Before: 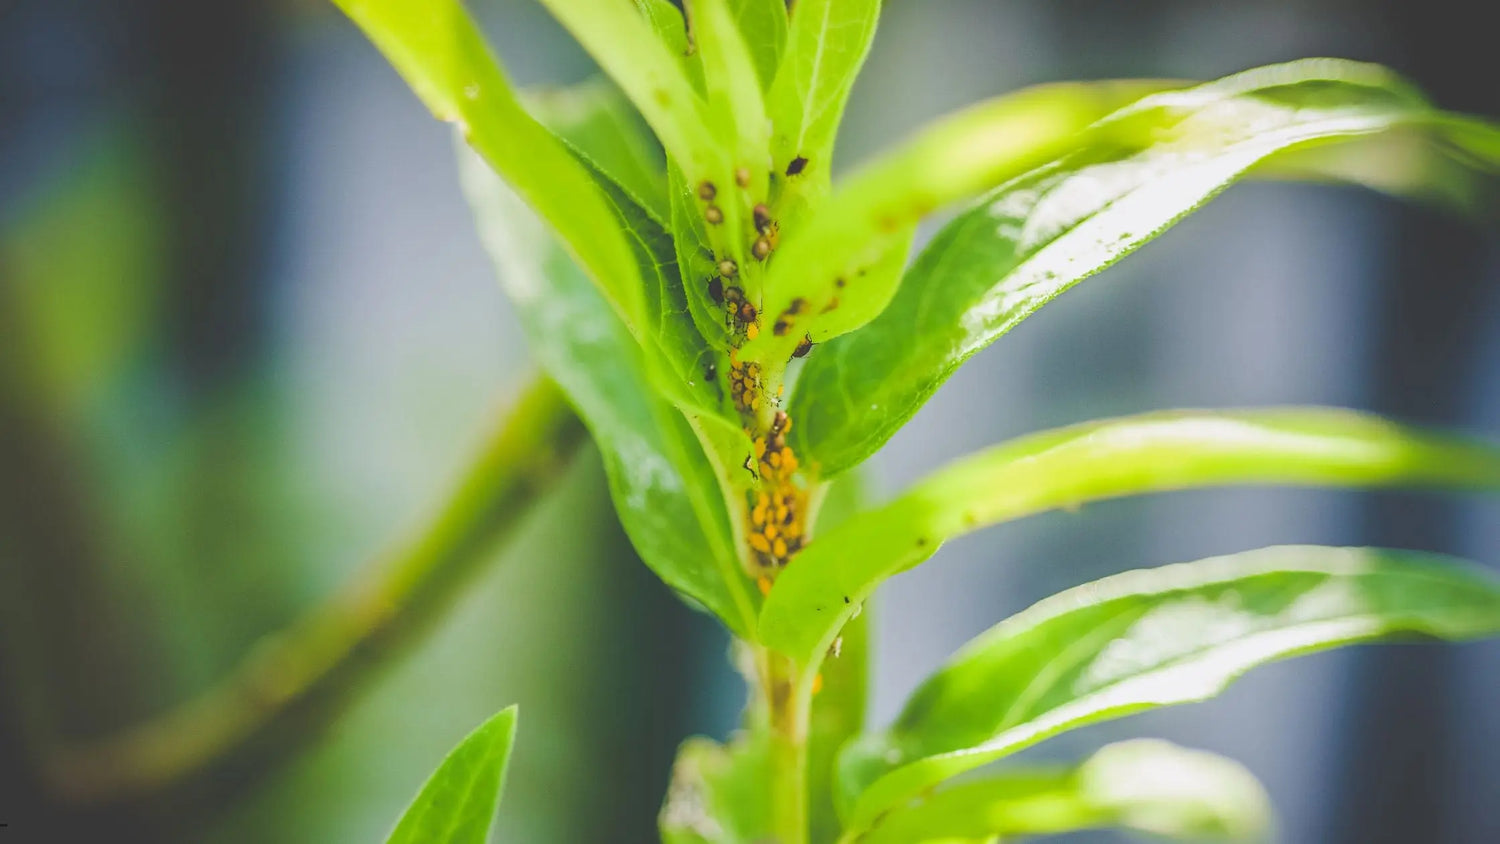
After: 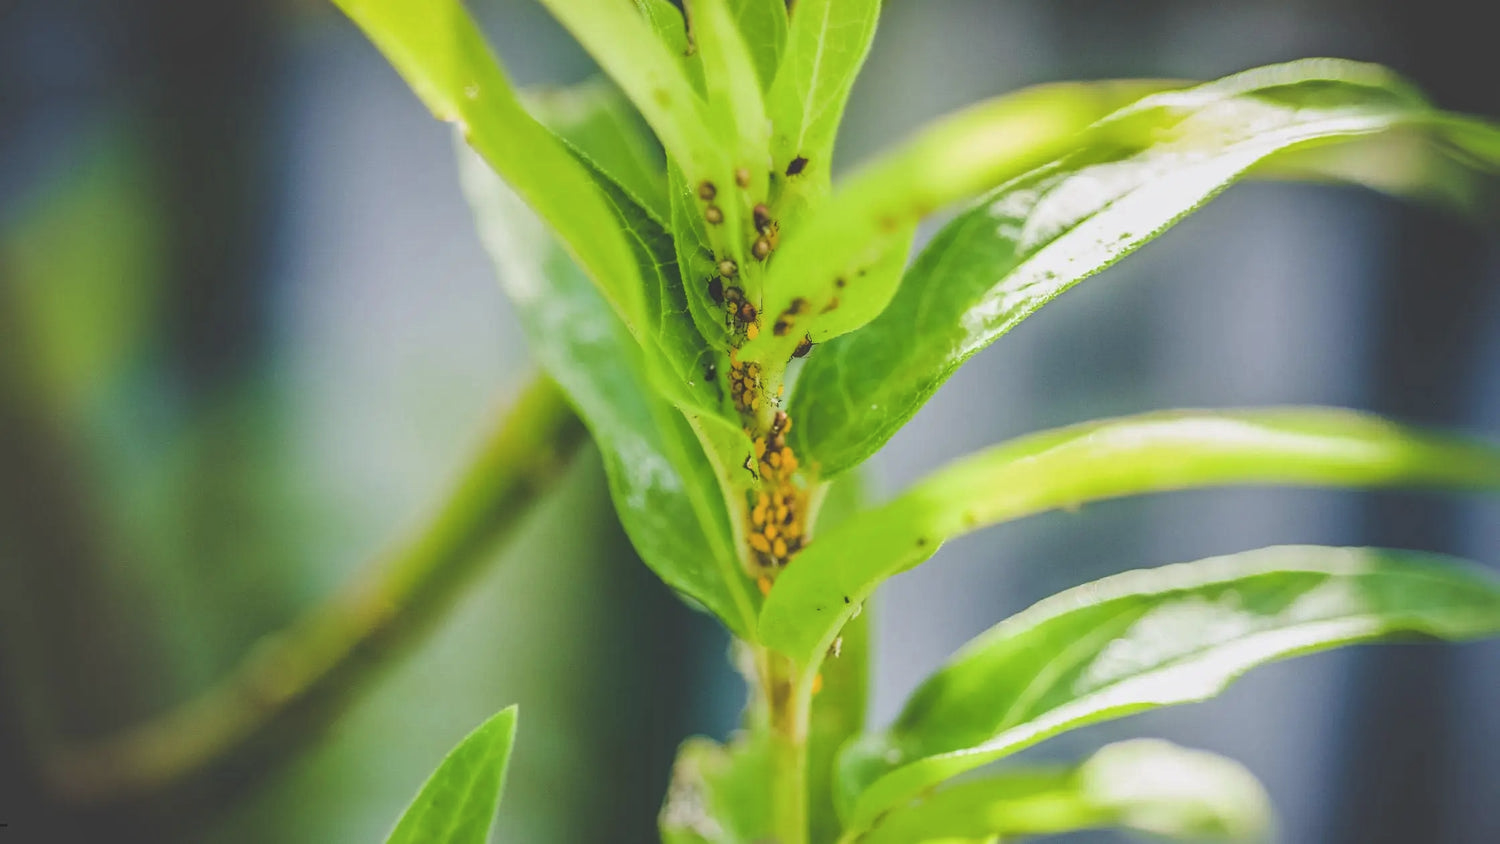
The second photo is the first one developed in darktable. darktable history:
exposure: black level correction -0.014, exposure -0.193 EV, compensate highlight preservation false
local contrast: on, module defaults
